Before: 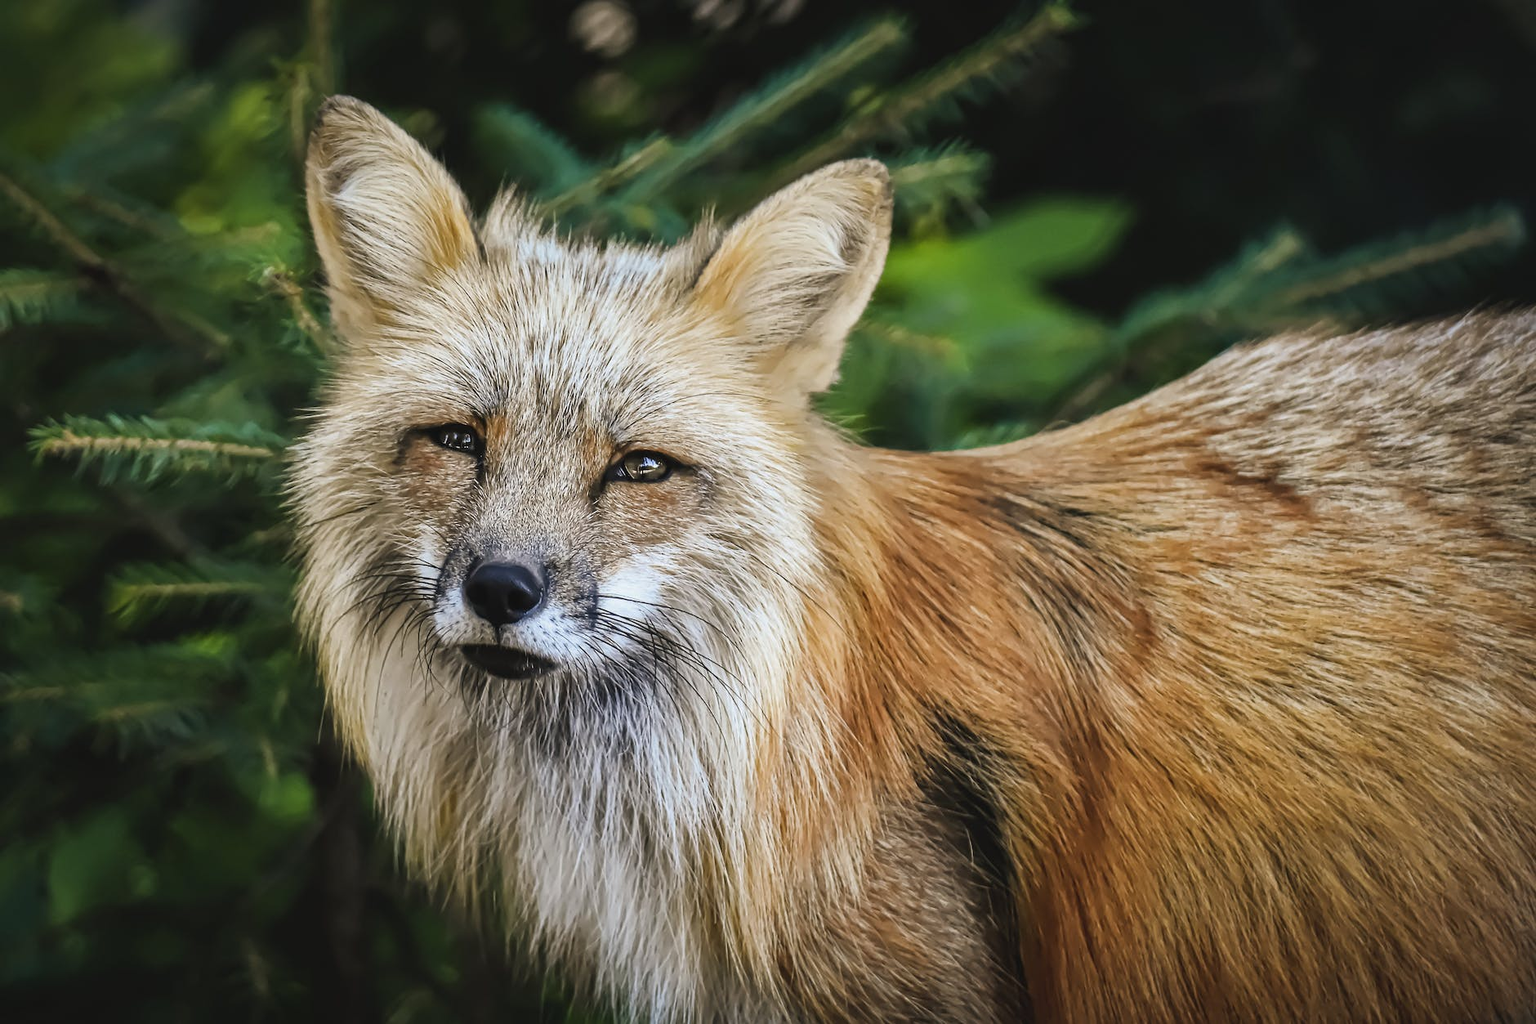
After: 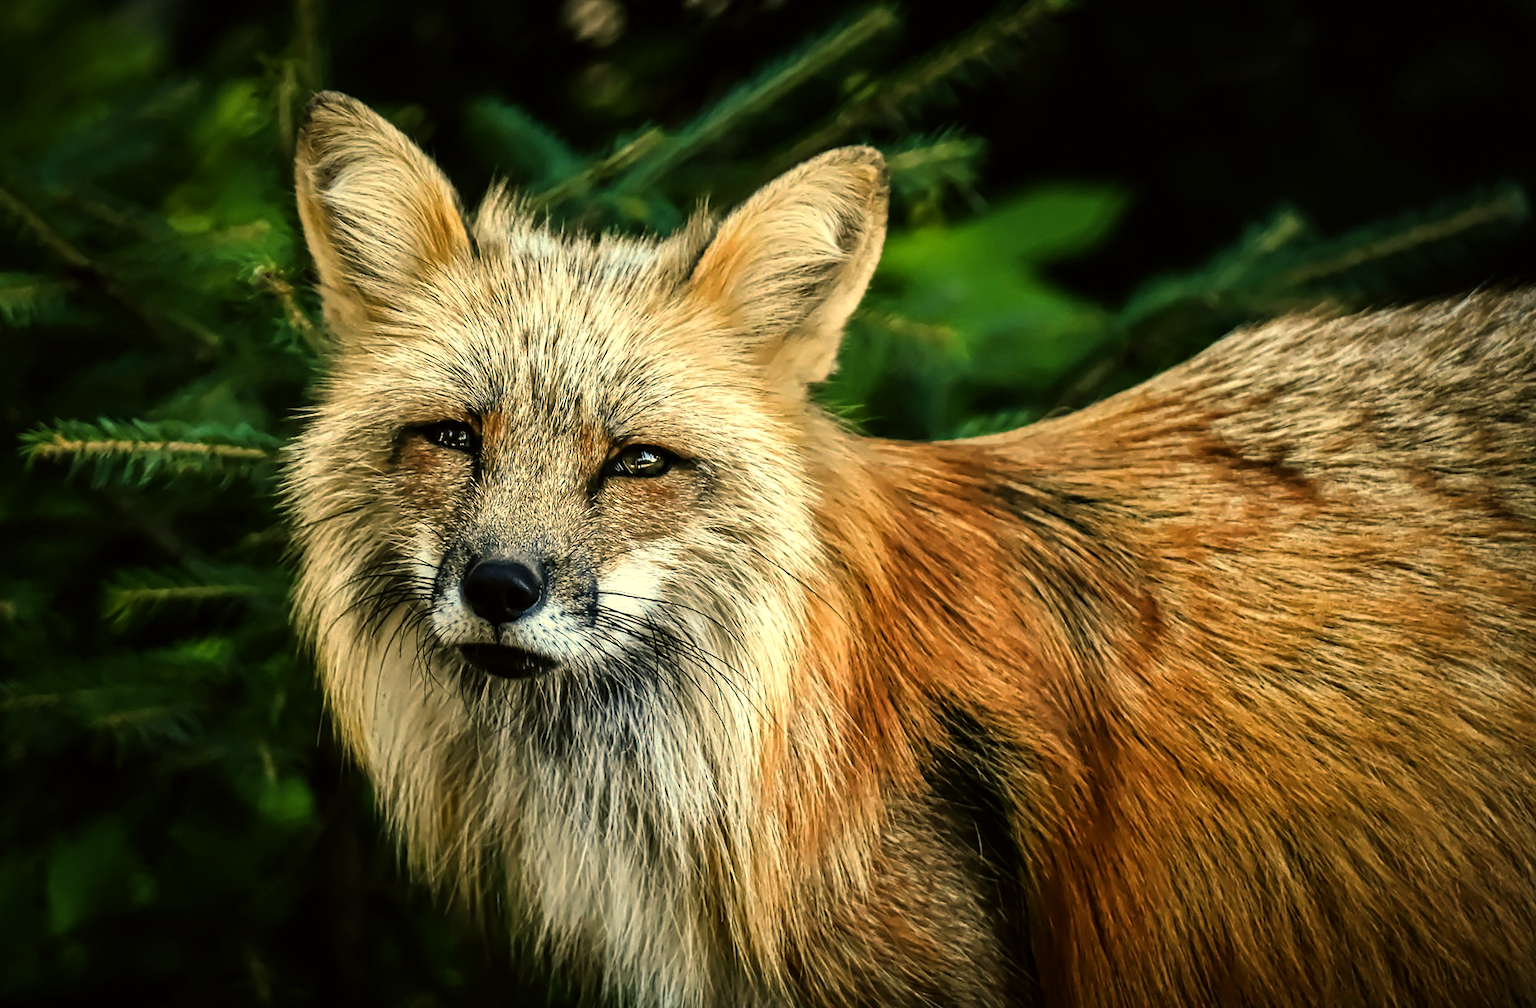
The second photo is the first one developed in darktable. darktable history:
rotate and perspective: rotation -1°, crop left 0.011, crop right 0.989, crop top 0.025, crop bottom 0.975
color balance: mode lift, gamma, gain (sRGB), lift [1.014, 0.966, 0.918, 0.87], gamma [0.86, 0.734, 0.918, 0.976], gain [1.063, 1.13, 1.063, 0.86]
